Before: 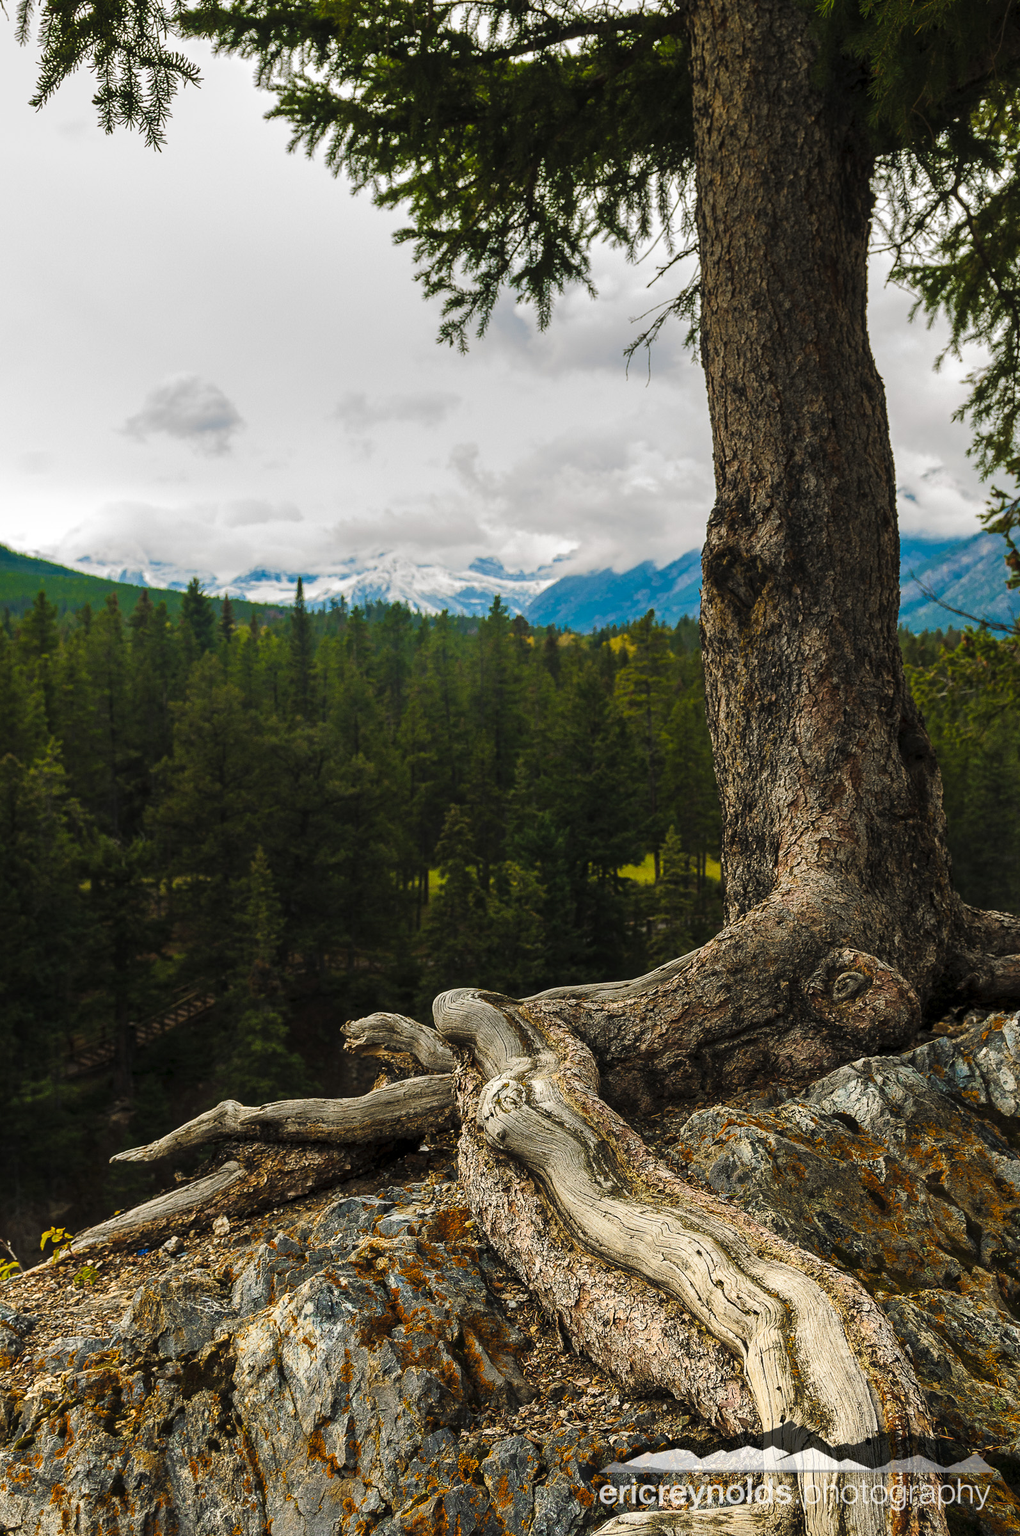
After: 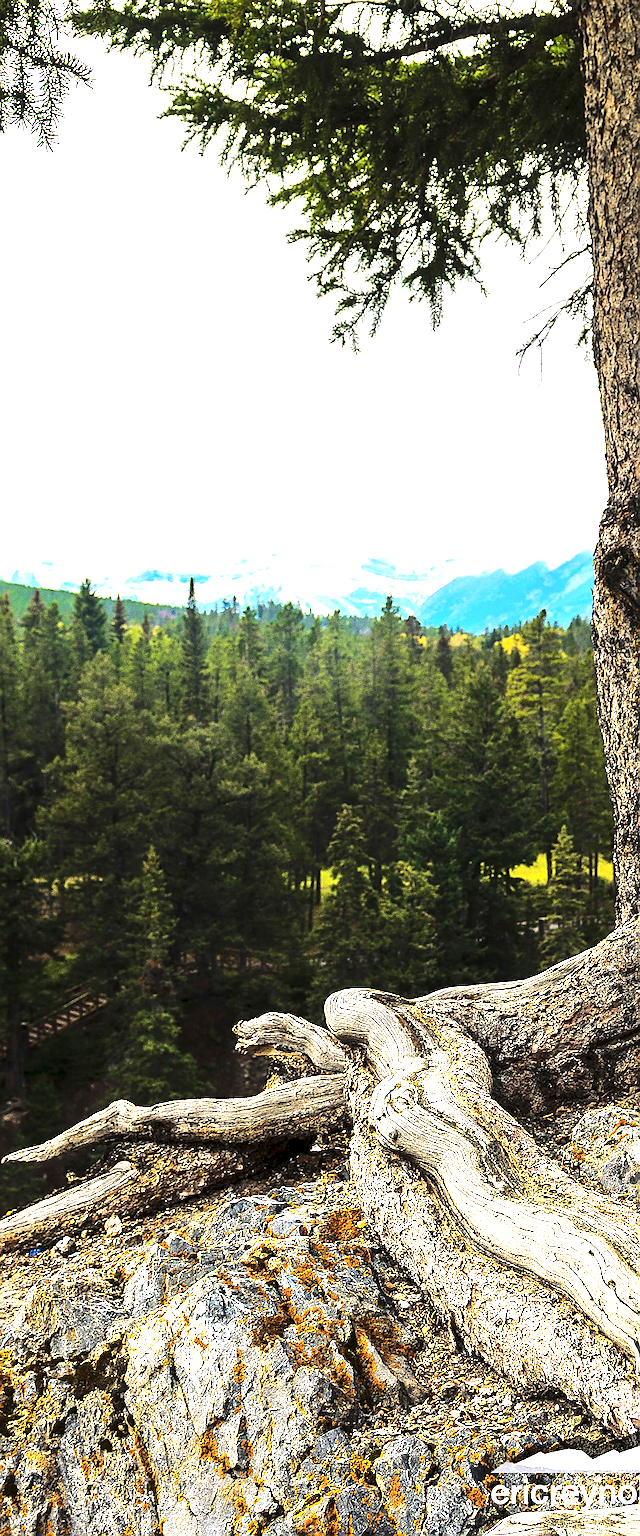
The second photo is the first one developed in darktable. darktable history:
base curve: curves: ch0 [(0, 0) (0.235, 0.266) (0.503, 0.496) (0.786, 0.72) (1, 1)]
crop: left 10.644%, right 26.528%
sharpen: radius 1.4, amount 1.25, threshold 0.7
contrast brightness saturation: contrast 0.28
exposure: black level correction 0.001, exposure 1.735 EV, compensate highlight preservation false
white balance: red 1.004, blue 1.096
